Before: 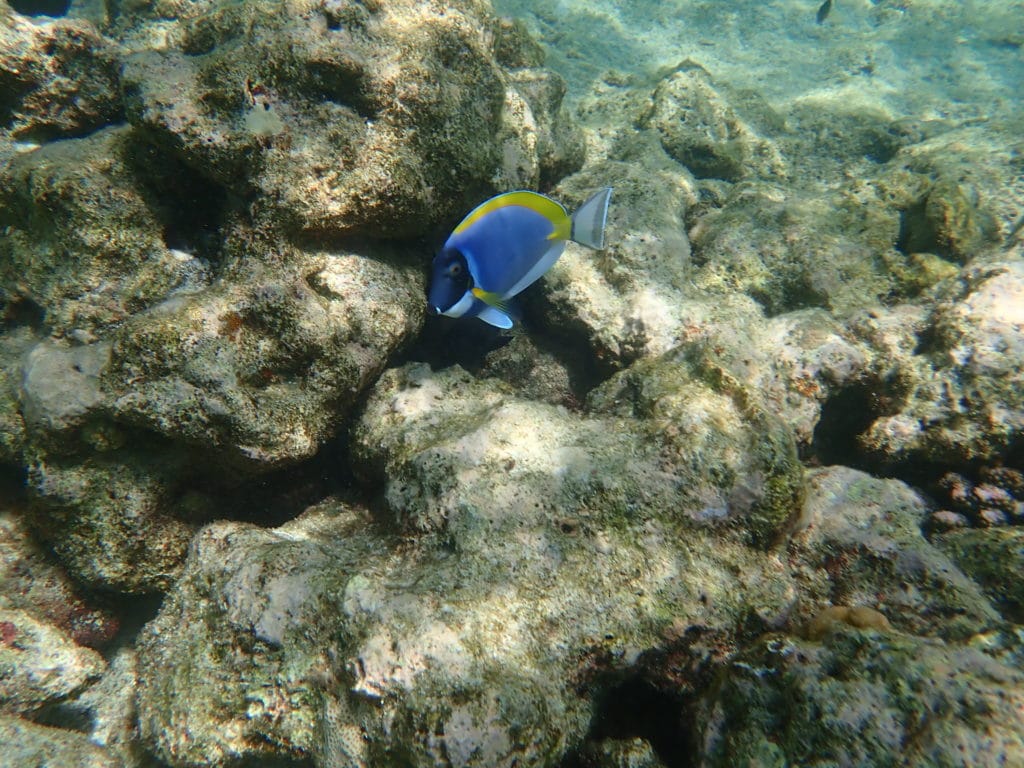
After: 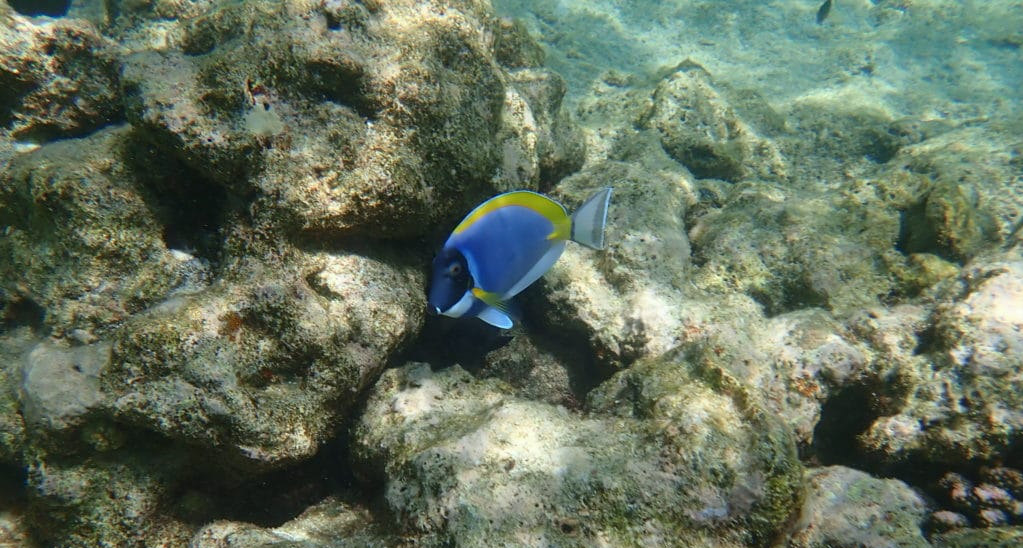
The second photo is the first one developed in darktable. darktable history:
crop: bottom 28.576%
white balance: red 0.986, blue 1.01
